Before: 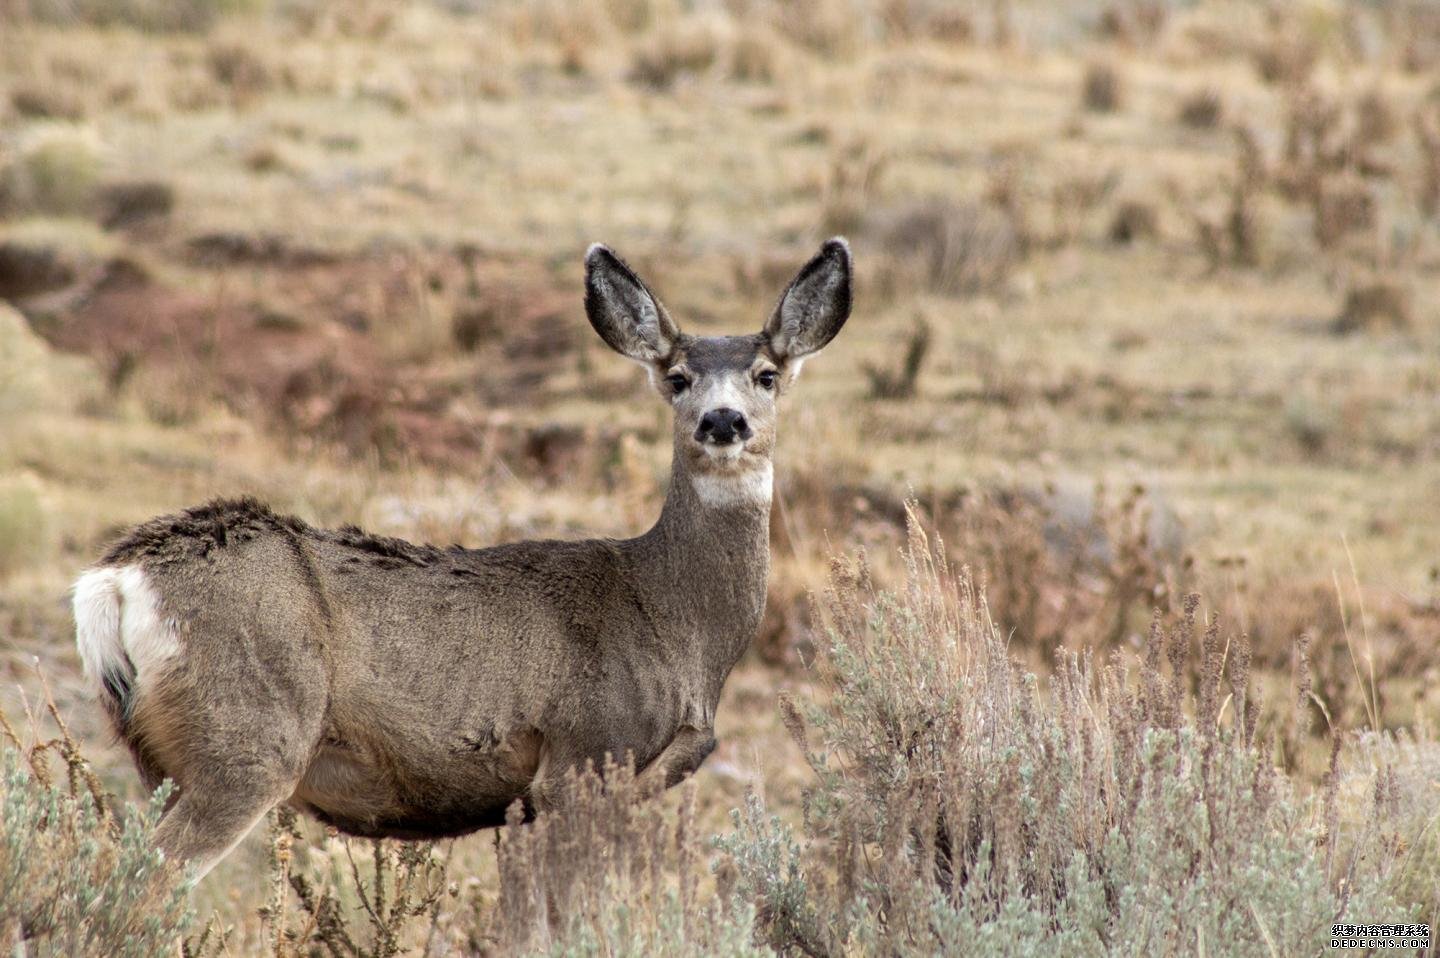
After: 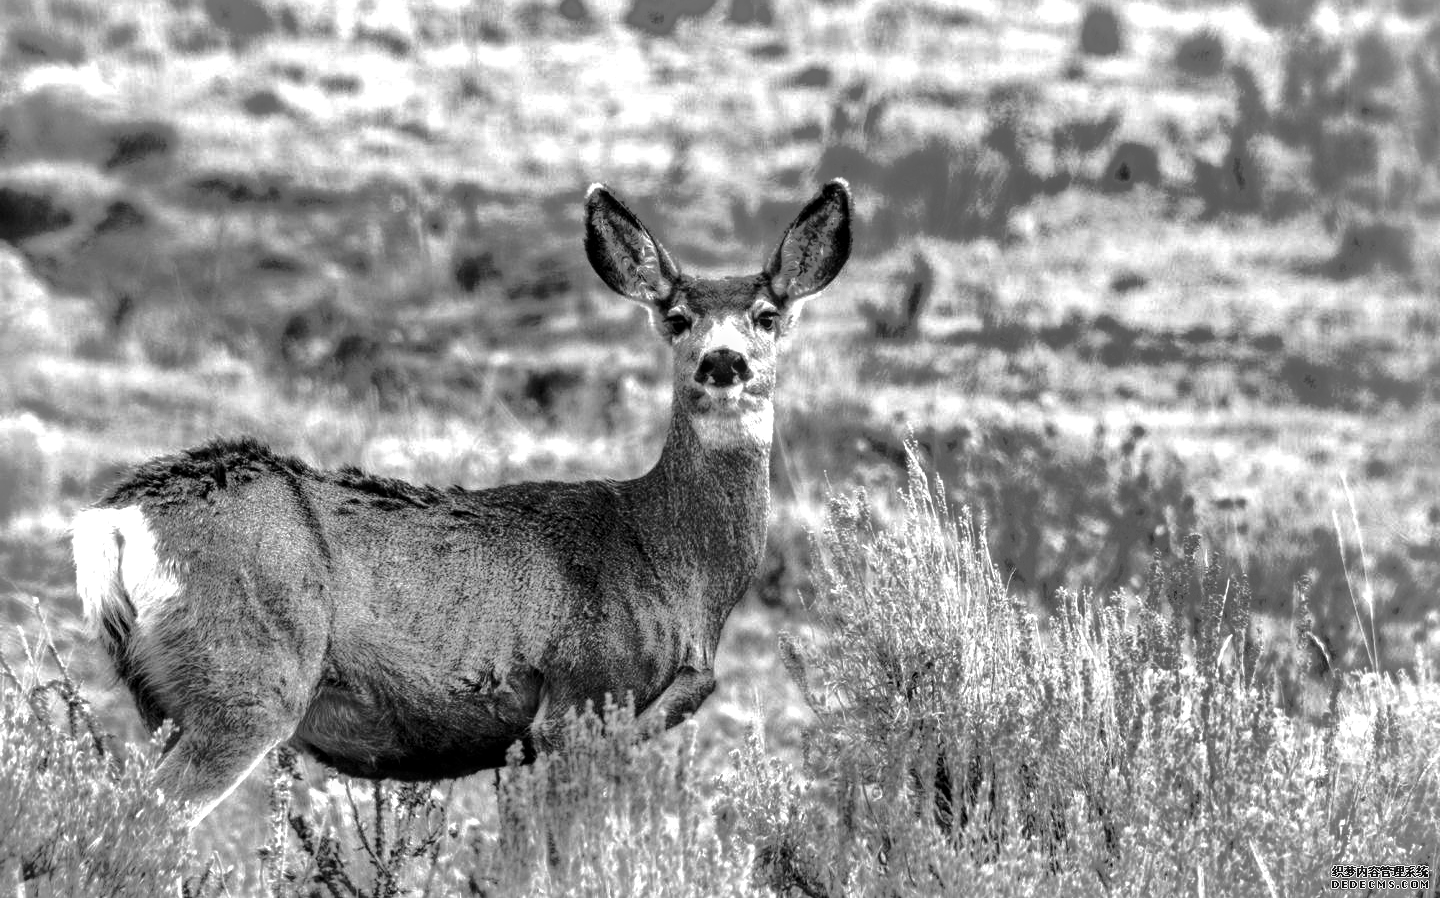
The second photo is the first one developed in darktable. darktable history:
crop and rotate: top 6.25%
tone equalizer: -8 EV -0.75 EV, -7 EV -0.7 EV, -6 EV -0.6 EV, -5 EV -0.4 EV, -3 EV 0.4 EV, -2 EV 0.6 EV, -1 EV 0.7 EV, +0 EV 0.75 EV, edges refinement/feathering 500, mask exposure compensation -1.57 EV, preserve details no
contrast brightness saturation: contrast 0.16, saturation 0.32
monochrome: a 1.94, b -0.638
shadows and highlights: shadows -19.91, highlights -73.15
local contrast: on, module defaults
white balance: red 1.05, blue 1.072
